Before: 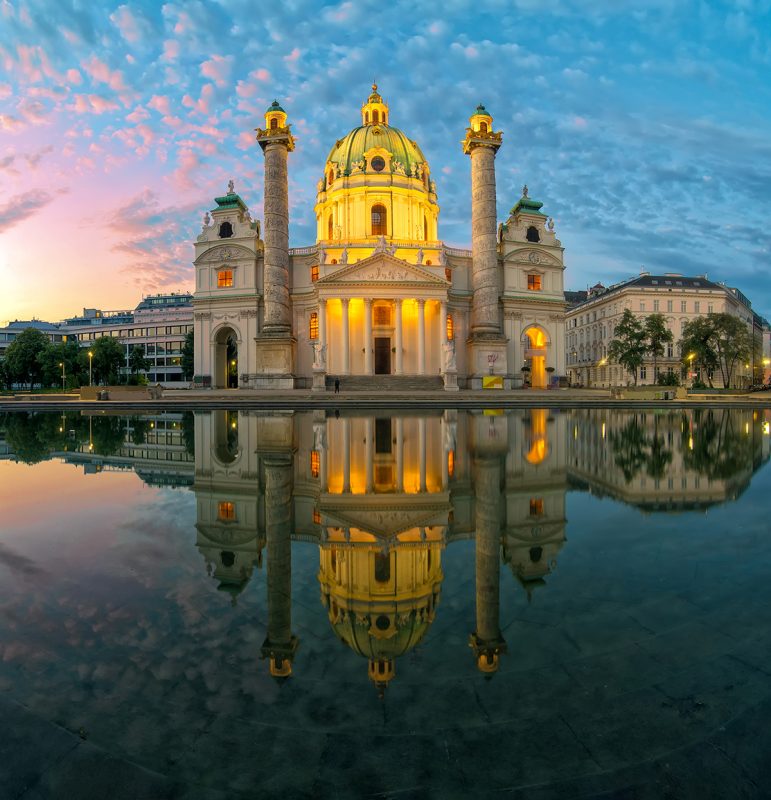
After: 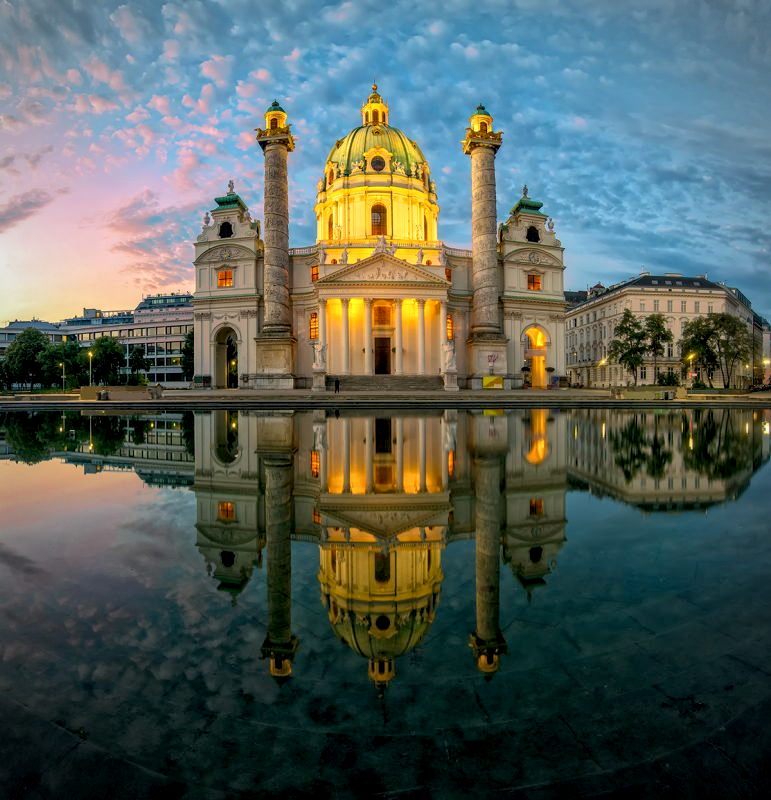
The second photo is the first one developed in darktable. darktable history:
tone equalizer: on, module defaults
exposure: black level correction 0.007, compensate highlight preservation false
local contrast: detail 130%
vignetting: on, module defaults
